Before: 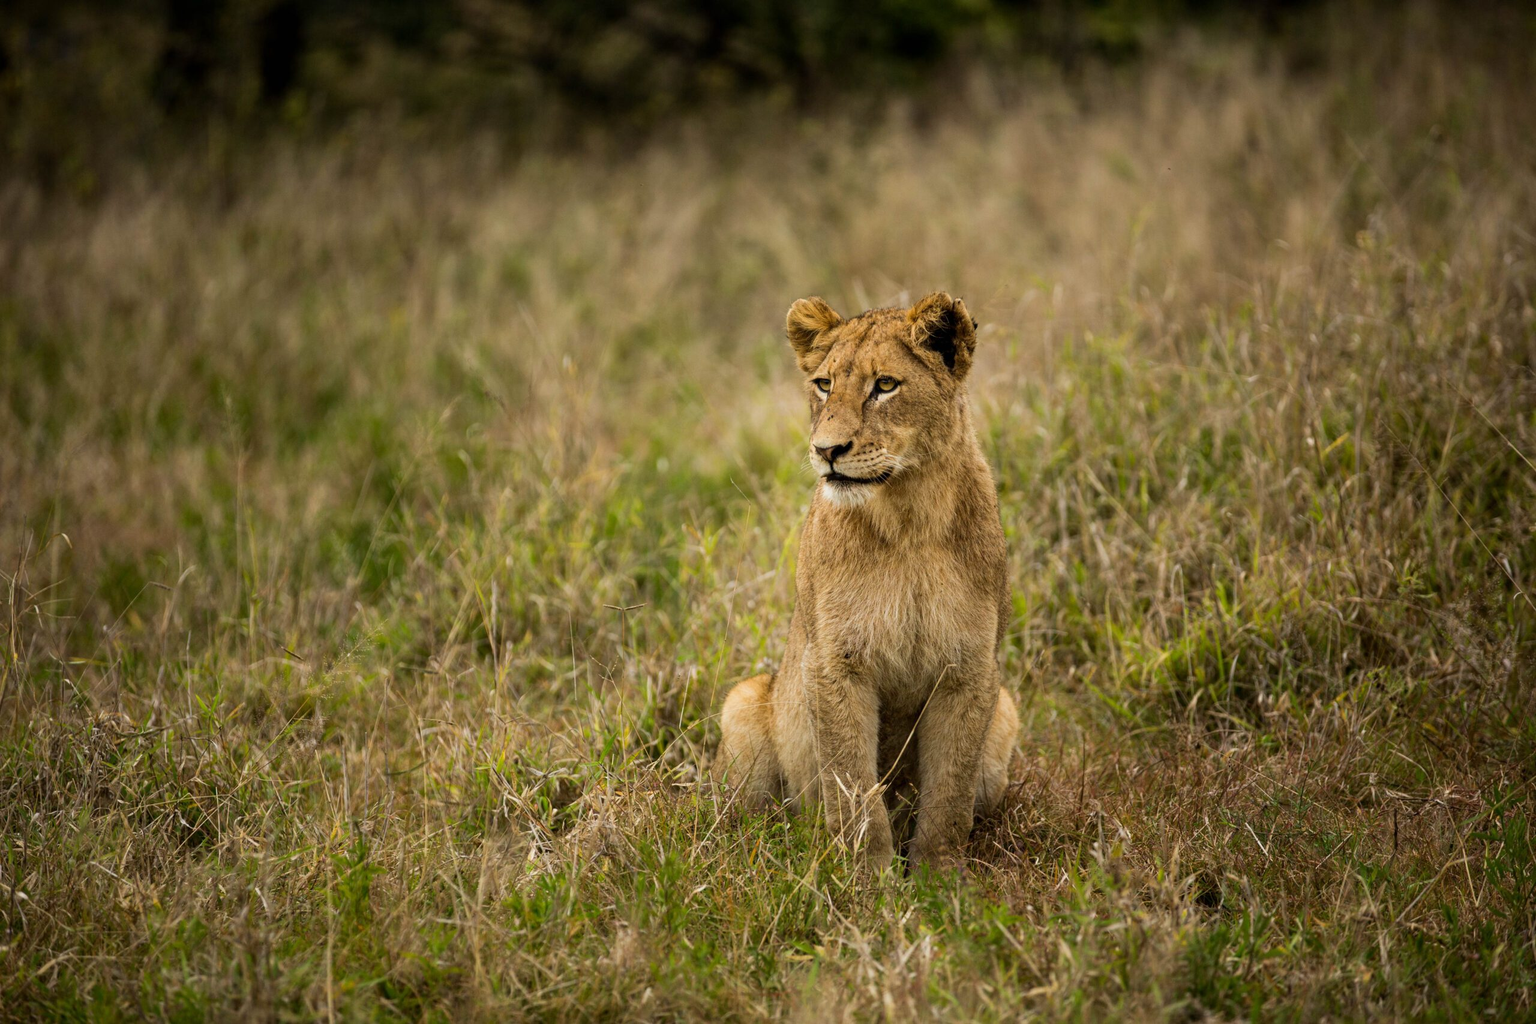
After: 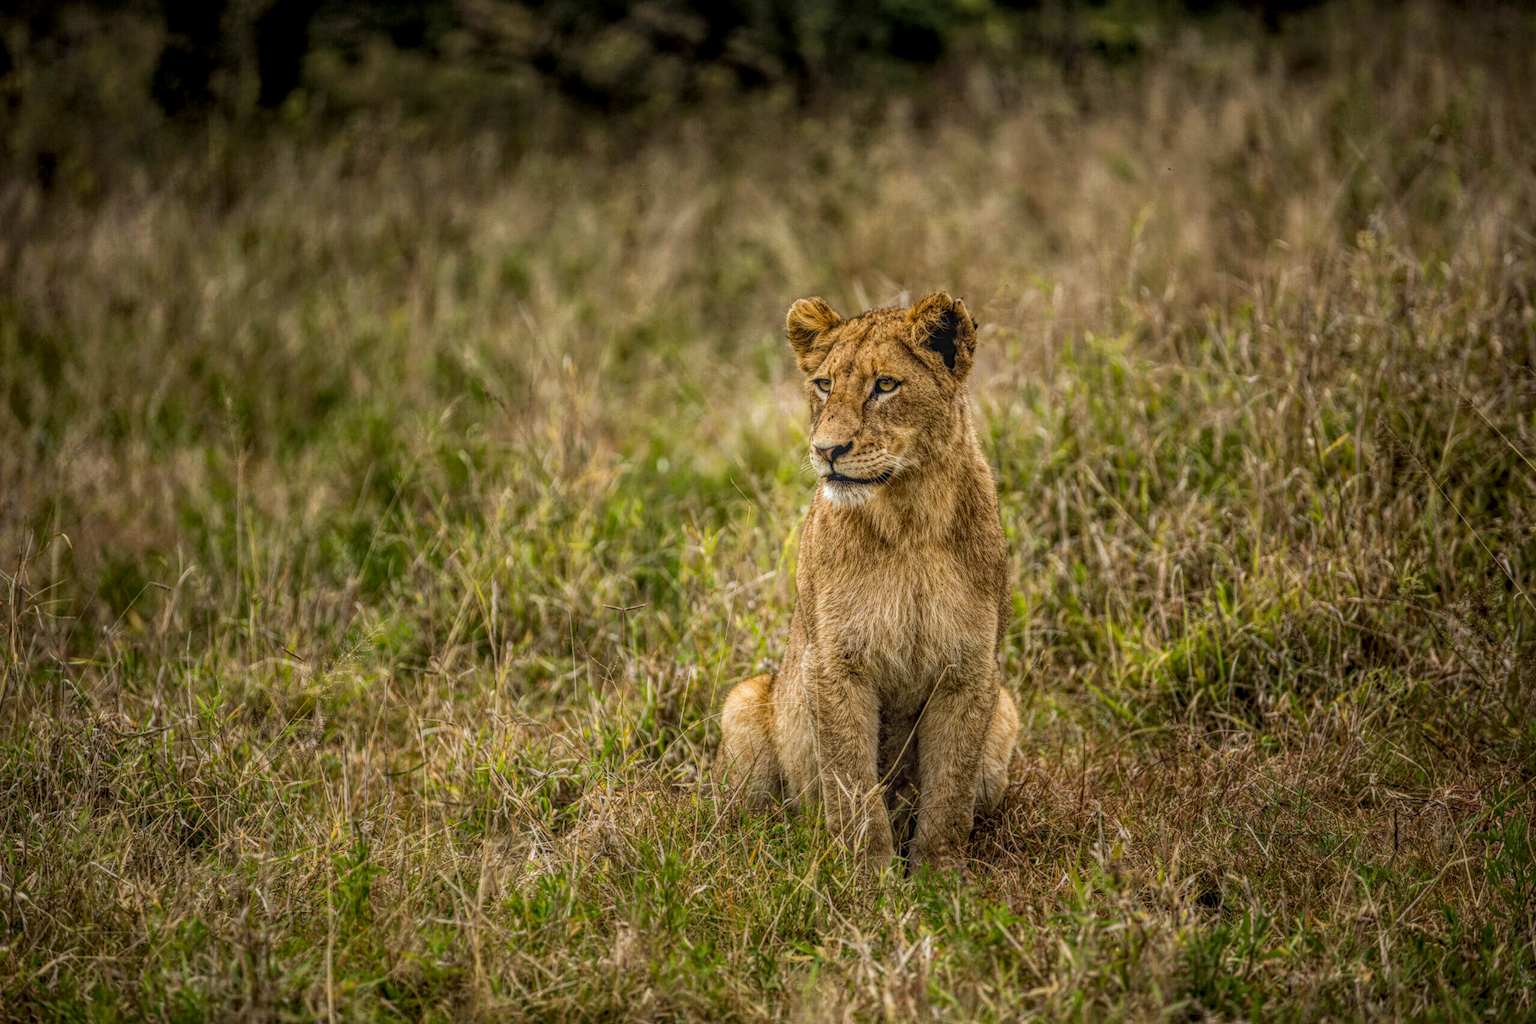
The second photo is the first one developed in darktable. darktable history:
local contrast: highlights 20%, shadows 30%, detail 200%, midtone range 0.2
haze removal: compatibility mode true, adaptive false
